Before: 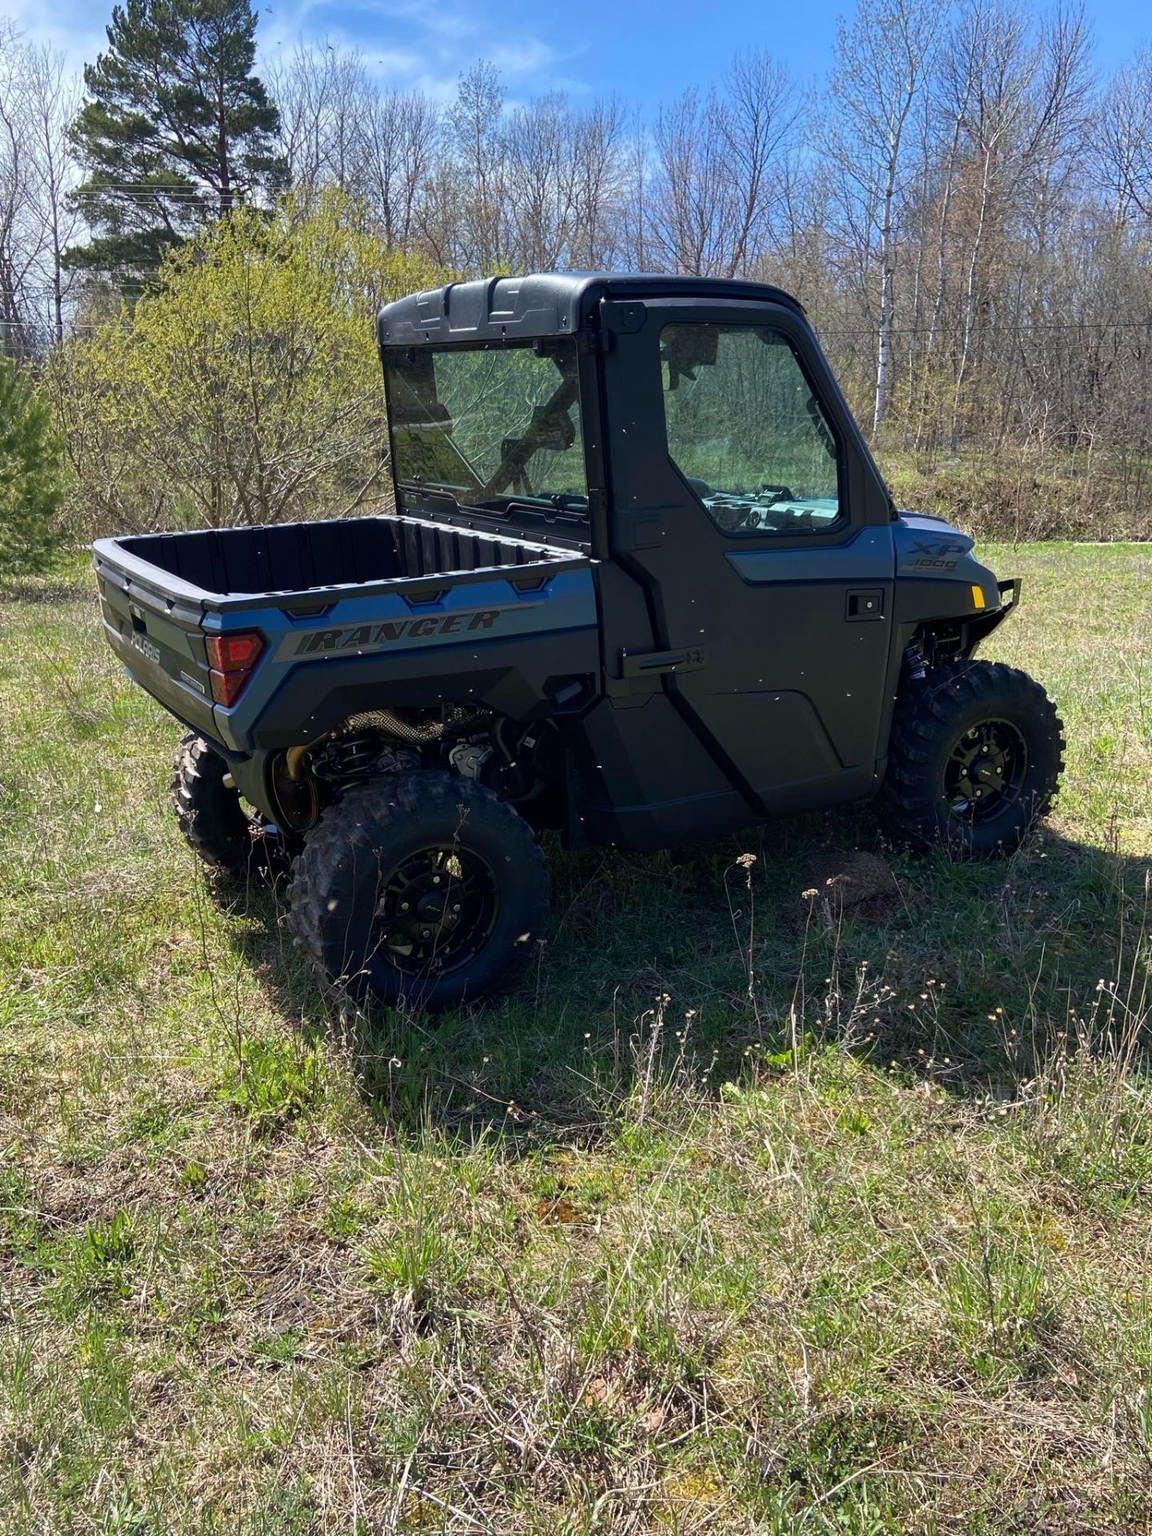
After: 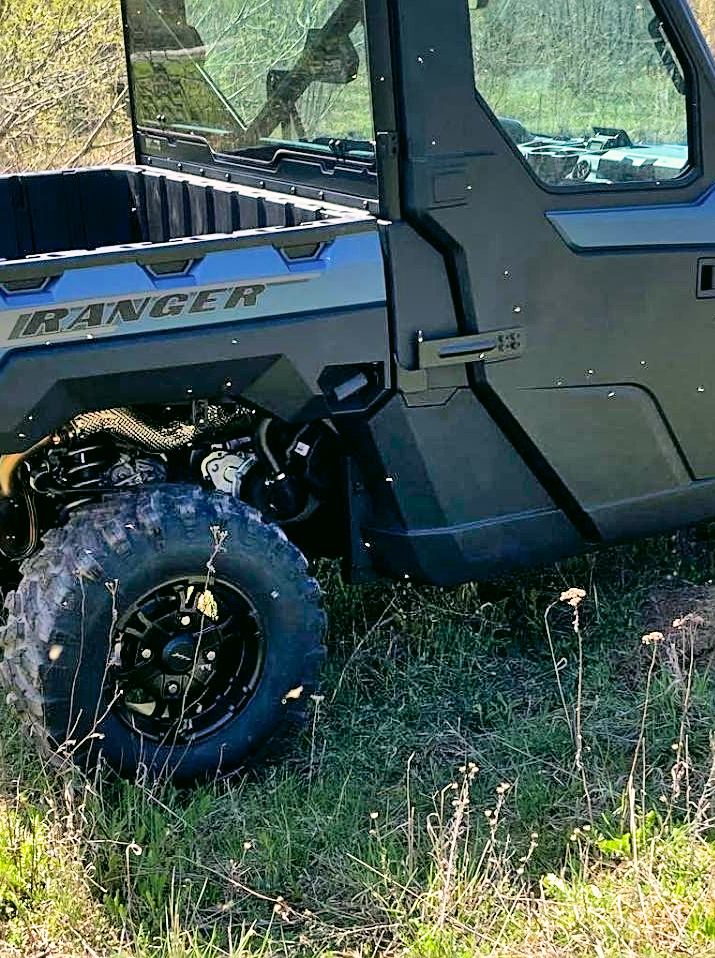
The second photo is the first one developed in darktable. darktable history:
crop: left 25.057%, top 24.958%, right 25.27%, bottom 25.101%
exposure: black level correction 0.001, exposure 1.802 EV, compensate exposure bias true, compensate highlight preservation false
filmic rgb: black relative exposure -7.65 EV, white relative exposure 4.56 EV, threshold 5.96 EV, hardness 3.61, color science v6 (2022), enable highlight reconstruction true
color correction: highlights a* 4.56, highlights b* 4.91, shadows a* -6.9, shadows b* 4.91
sharpen: on, module defaults
levels: mode automatic, levels [0.182, 0.542, 0.902]
shadows and highlights: shadows 58.62, soften with gaussian
